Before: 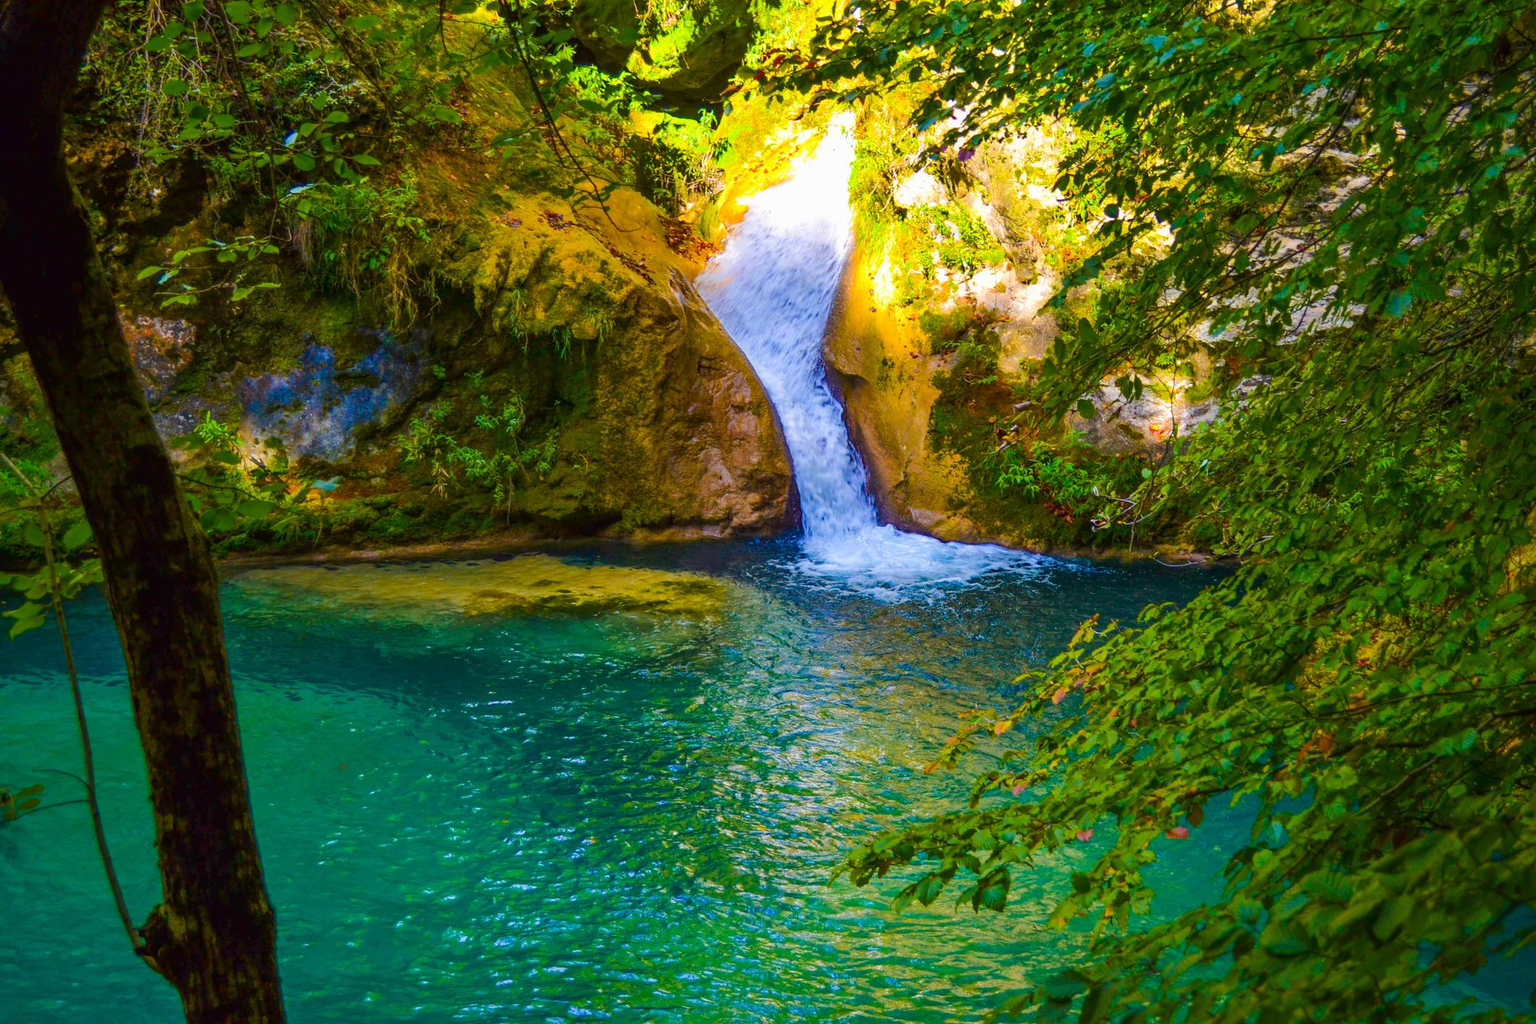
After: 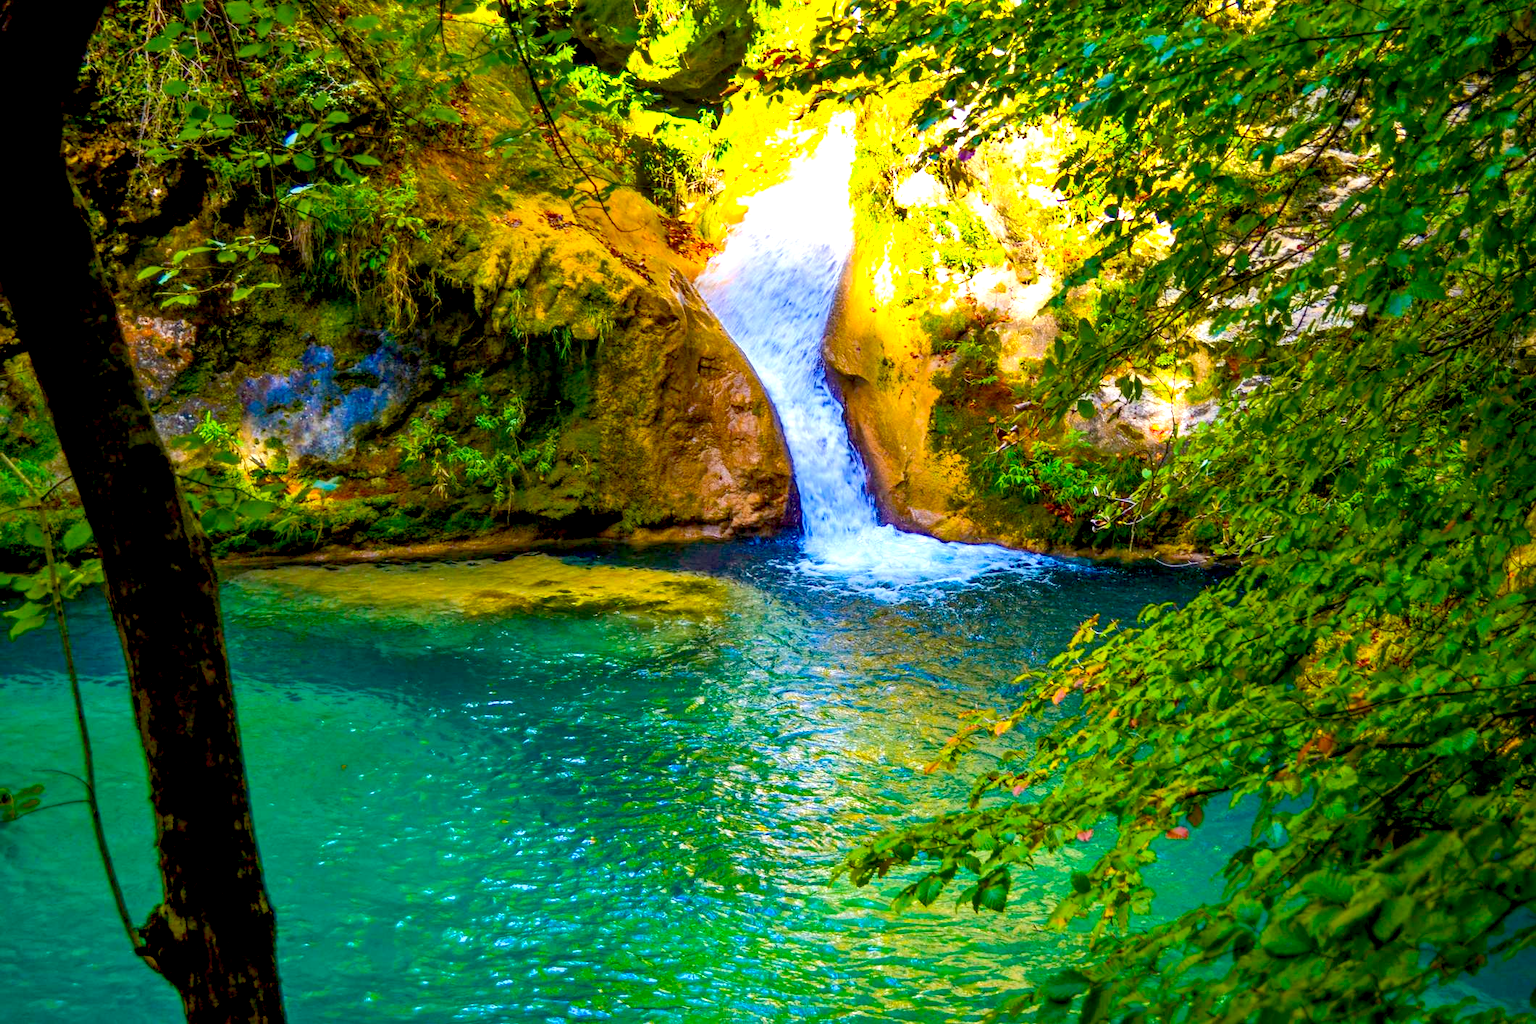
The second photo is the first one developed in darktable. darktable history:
exposure: black level correction 0.011, exposure 1.088 EV, compensate exposure bias true, compensate highlight preservation false
shadows and highlights: radius 121.13, shadows 21.4, white point adjustment -9.72, highlights -14.39, soften with gaussian
